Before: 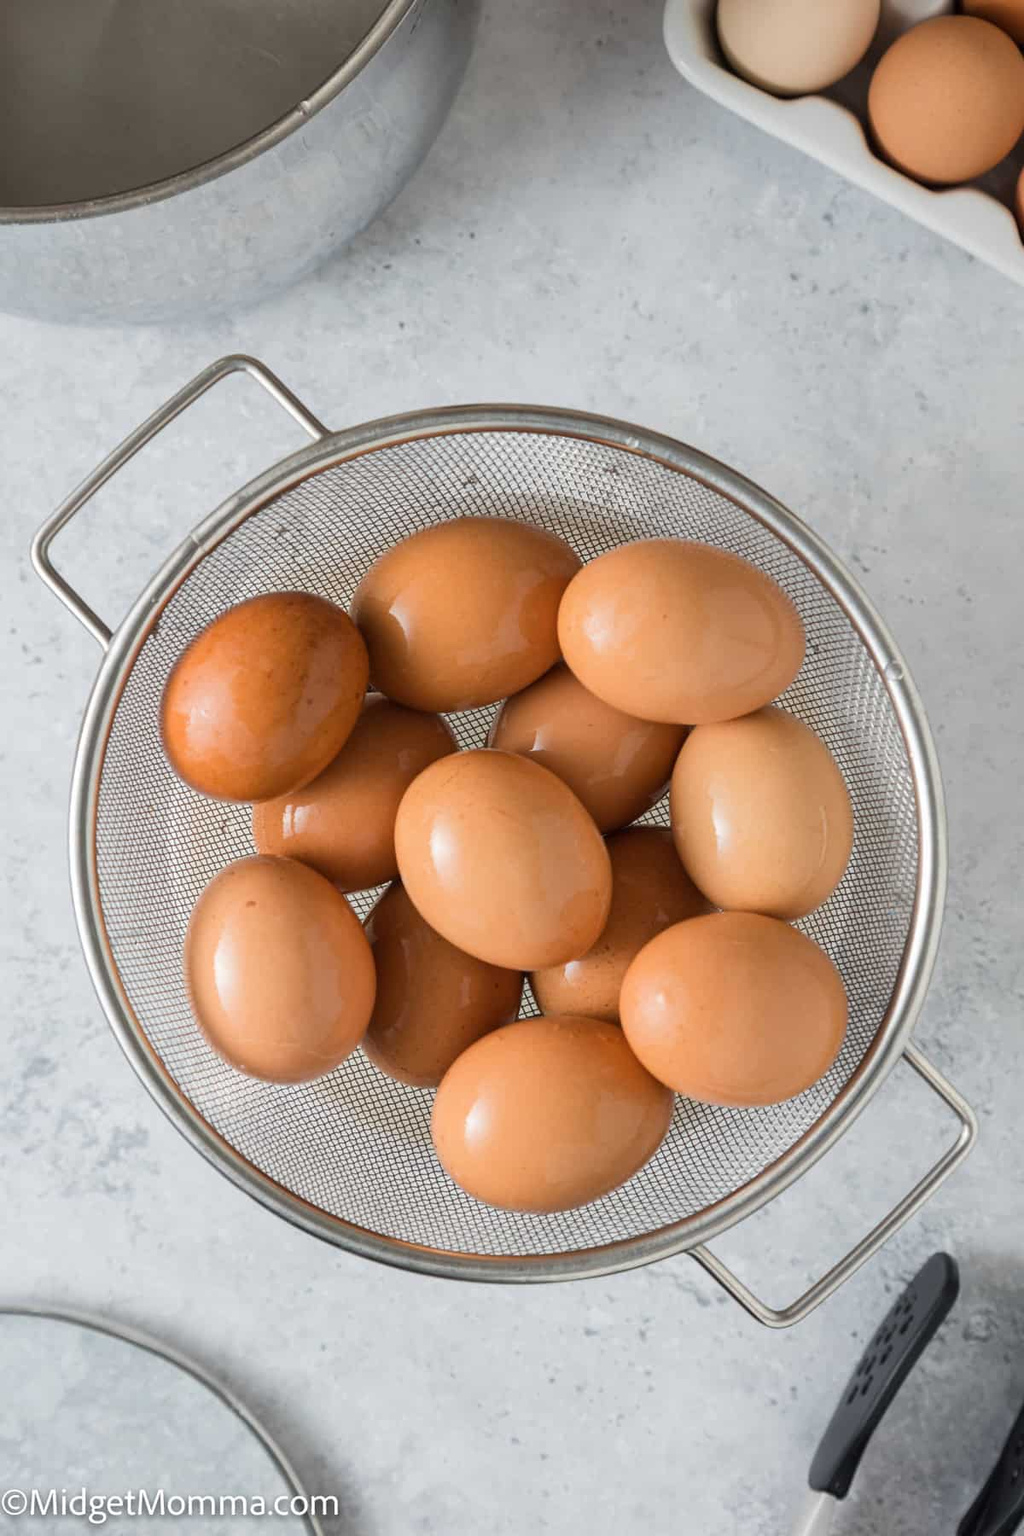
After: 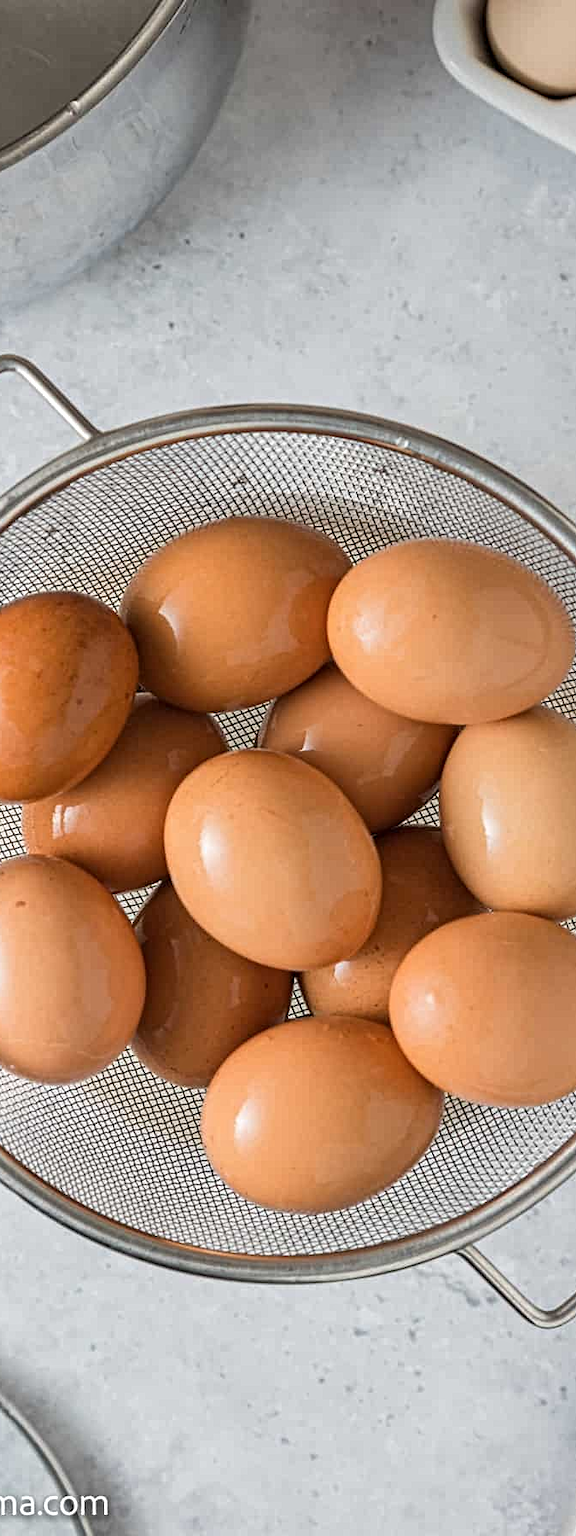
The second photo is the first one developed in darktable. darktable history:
crop and rotate: left 22.516%, right 21.234%
contrast equalizer: y [[0.5, 0.5, 0.5, 0.539, 0.64, 0.611], [0.5 ×6], [0.5 ×6], [0 ×6], [0 ×6]]
